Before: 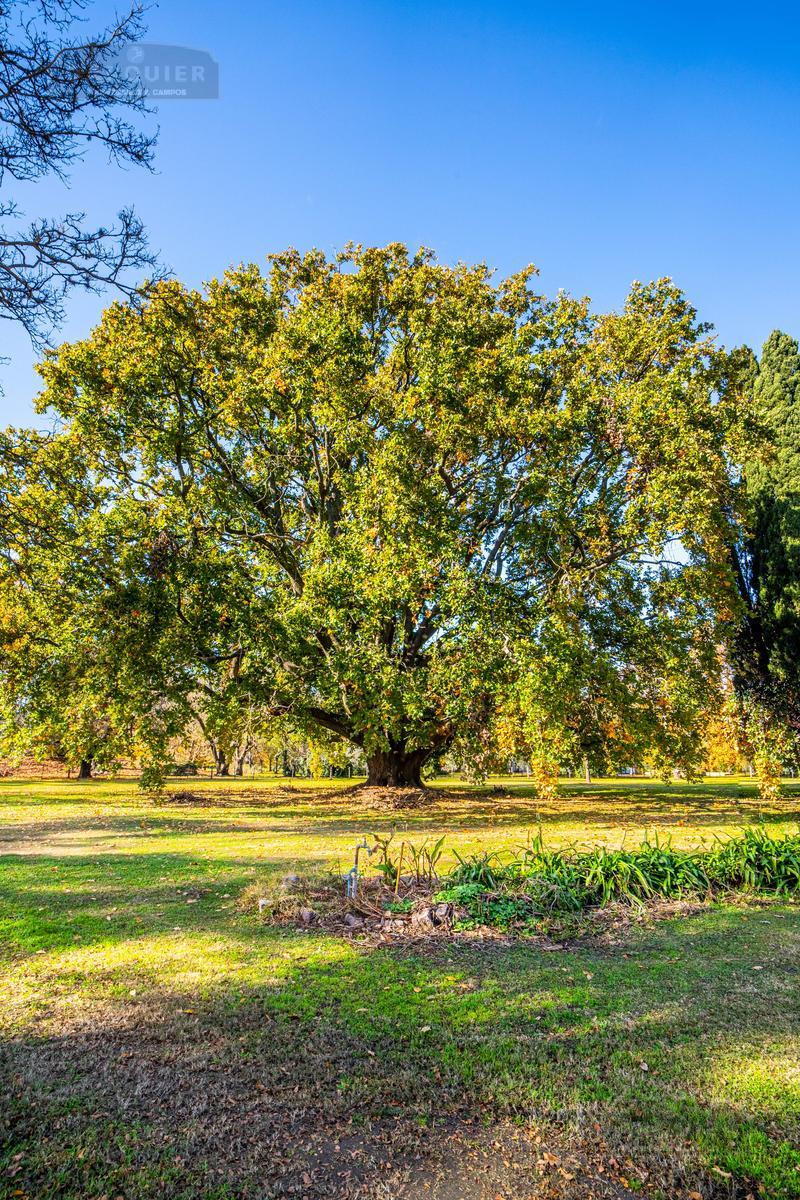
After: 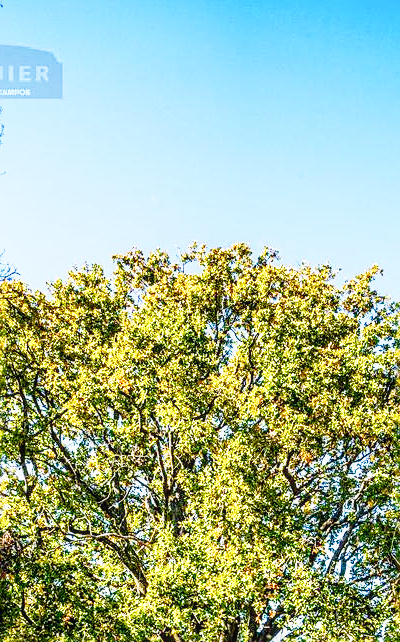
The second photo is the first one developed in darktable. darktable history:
crop: left 19.556%, right 30.401%, bottom 46.458%
base curve: curves: ch0 [(0, 0) (0.012, 0.01) (0.073, 0.168) (0.31, 0.711) (0.645, 0.957) (1, 1)], preserve colors none
sharpen: on, module defaults
local contrast: on, module defaults
